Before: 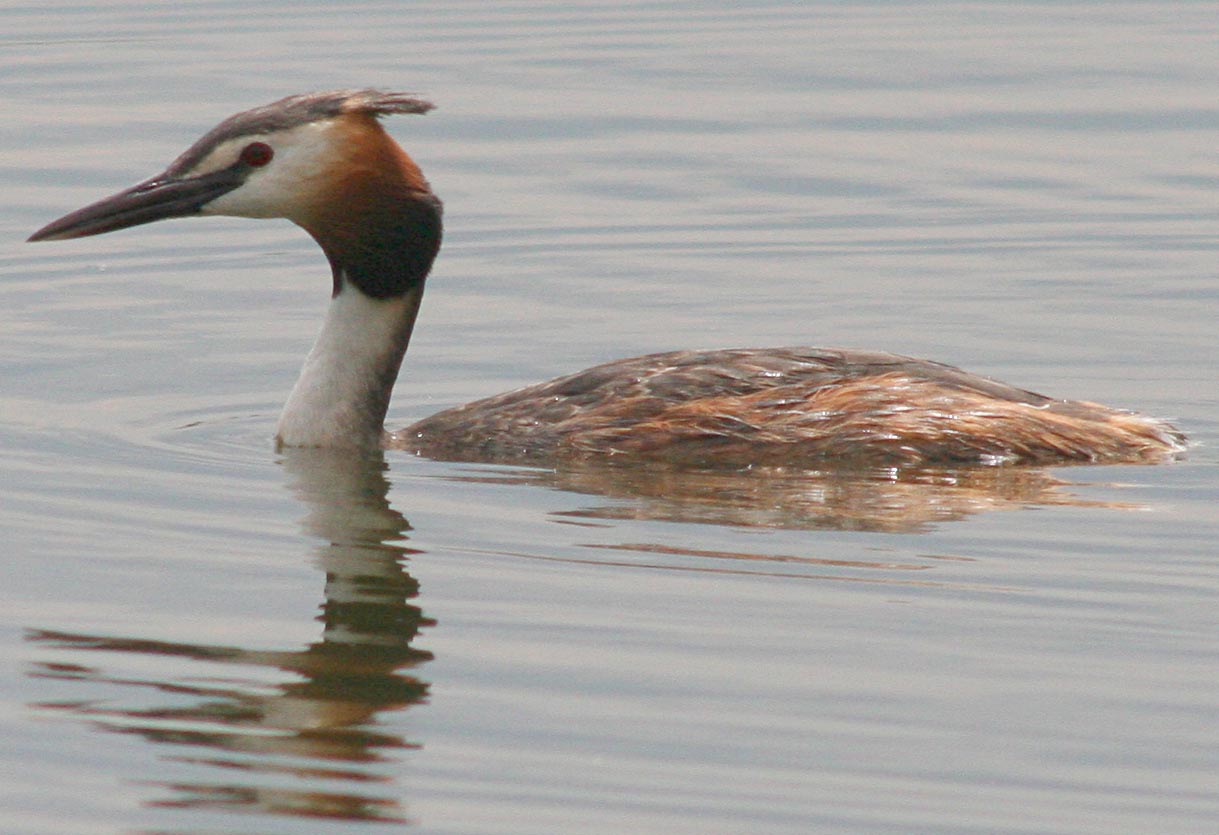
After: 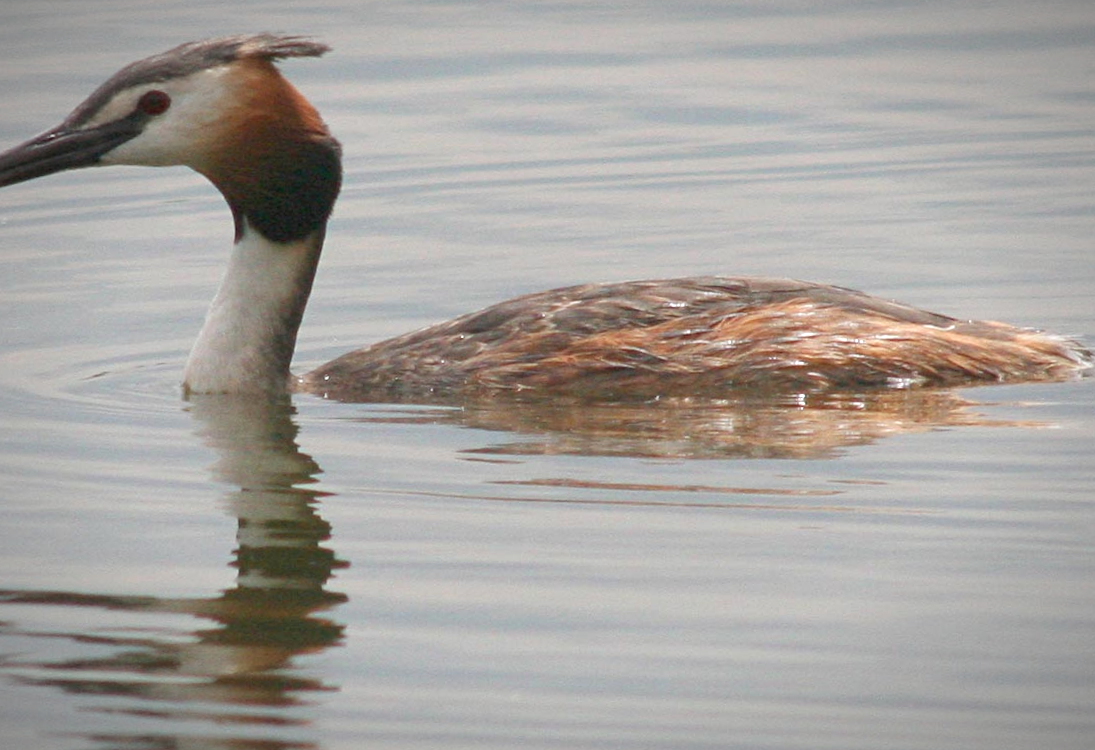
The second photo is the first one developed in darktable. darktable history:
crop and rotate: angle 1.96°, left 5.673%, top 5.673%
vignetting: fall-off radius 60%, automatic ratio true
exposure: exposure 0.2 EV, compensate highlight preservation false
